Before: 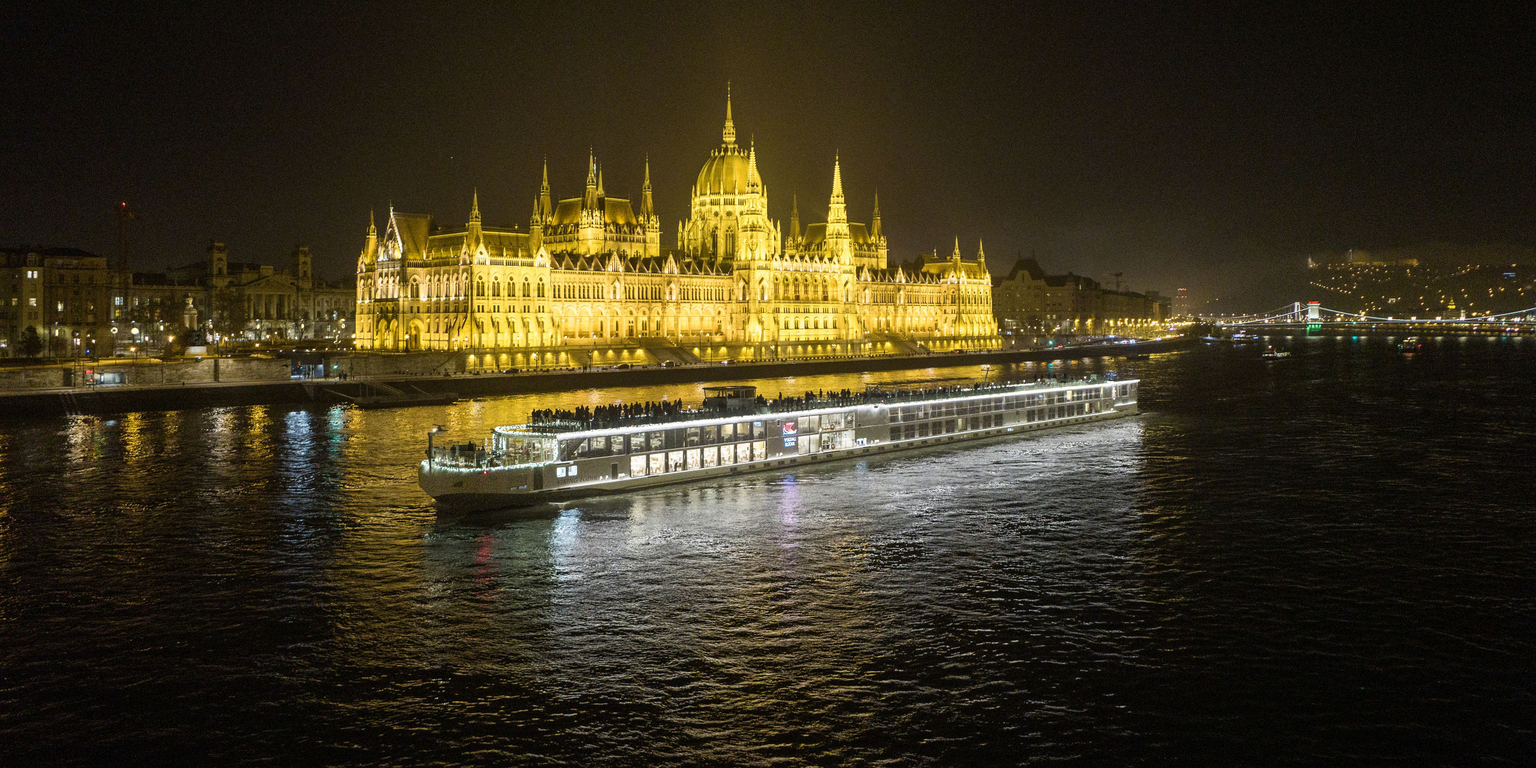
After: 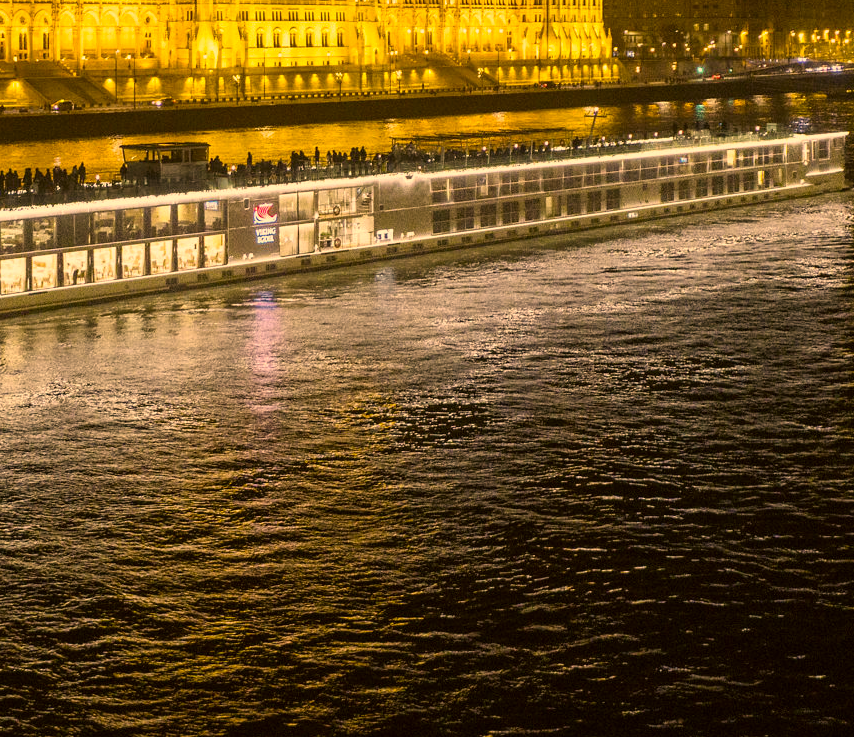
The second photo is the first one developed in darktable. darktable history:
crop: left 41.077%, top 39.218%, right 25.561%, bottom 3.136%
color correction: highlights a* 17.98, highlights b* 35.31, shadows a* 1.27, shadows b* 6.01, saturation 1.05
